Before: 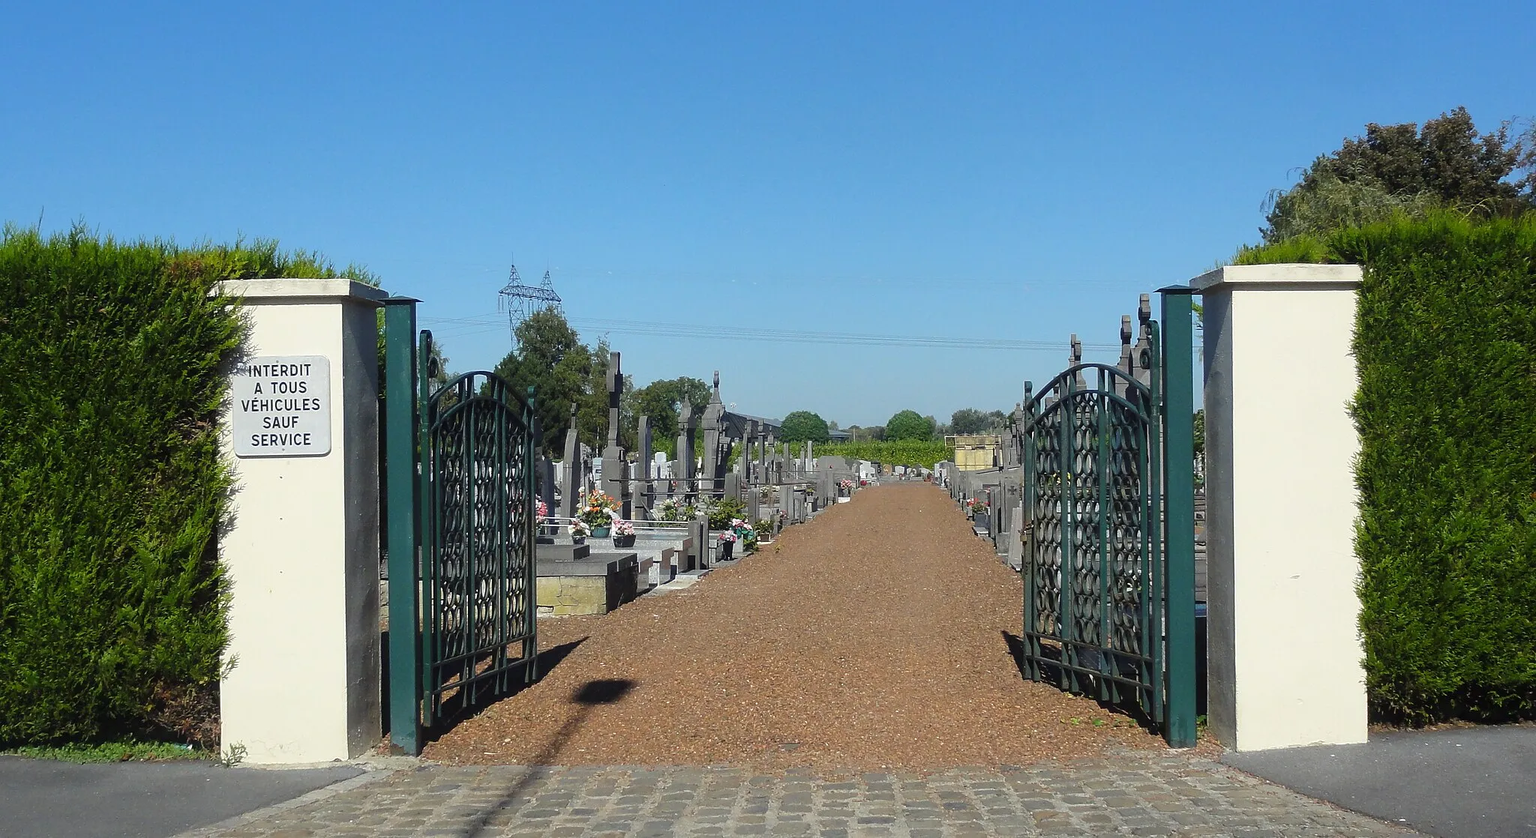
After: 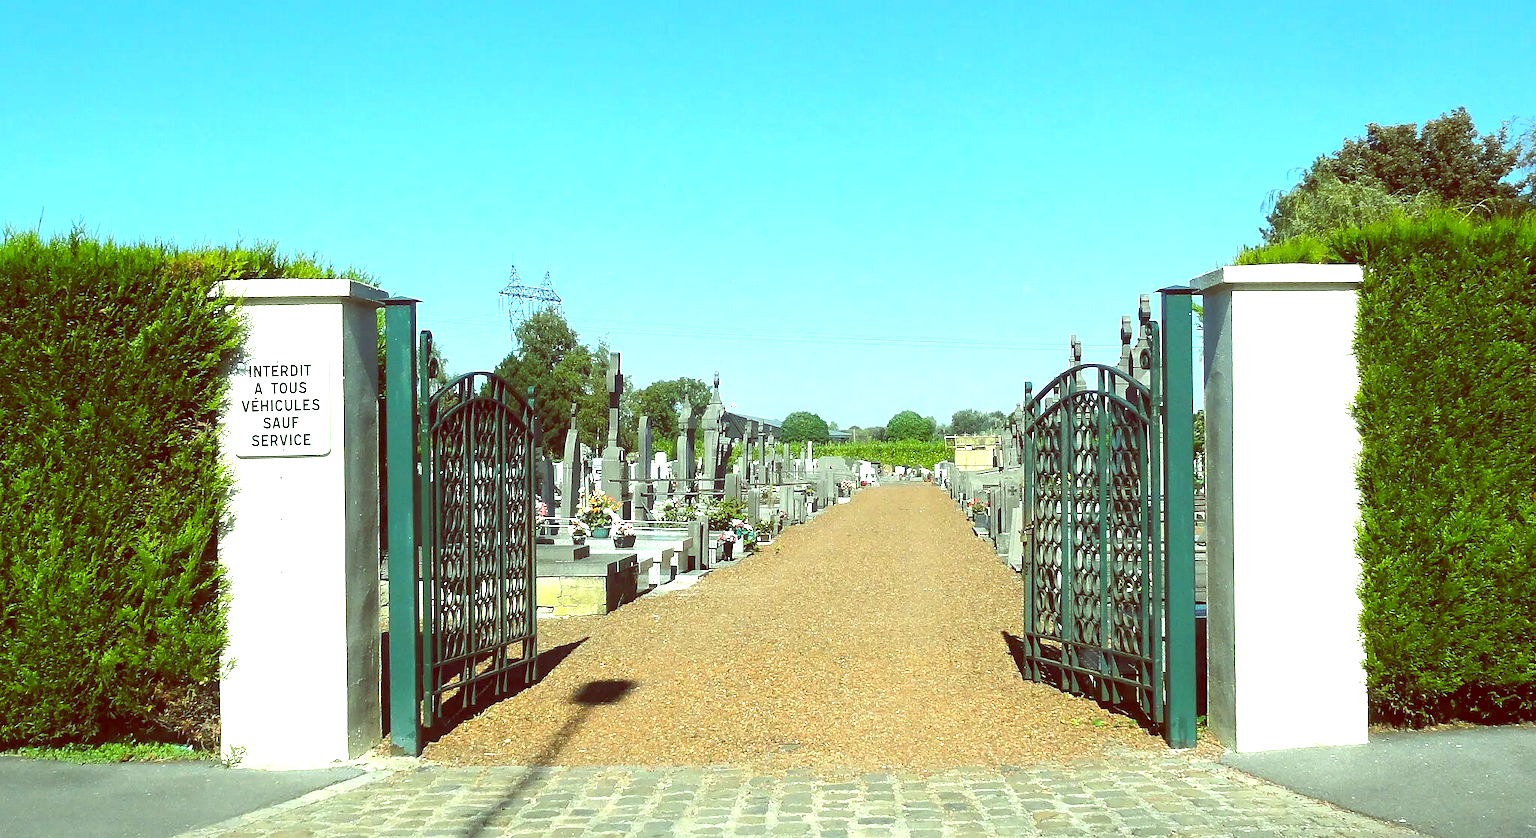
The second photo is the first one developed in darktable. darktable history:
exposure: black level correction 0, exposure 1.45 EV, compensate exposure bias true, compensate highlight preservation false
color balance: lift [1, 1.015, 0.987, 0.985], gamma [1, 0.959, 1.042, 0.958], gain [0.927, 0.938, 1.072, 0.928], contrast 1.5%
